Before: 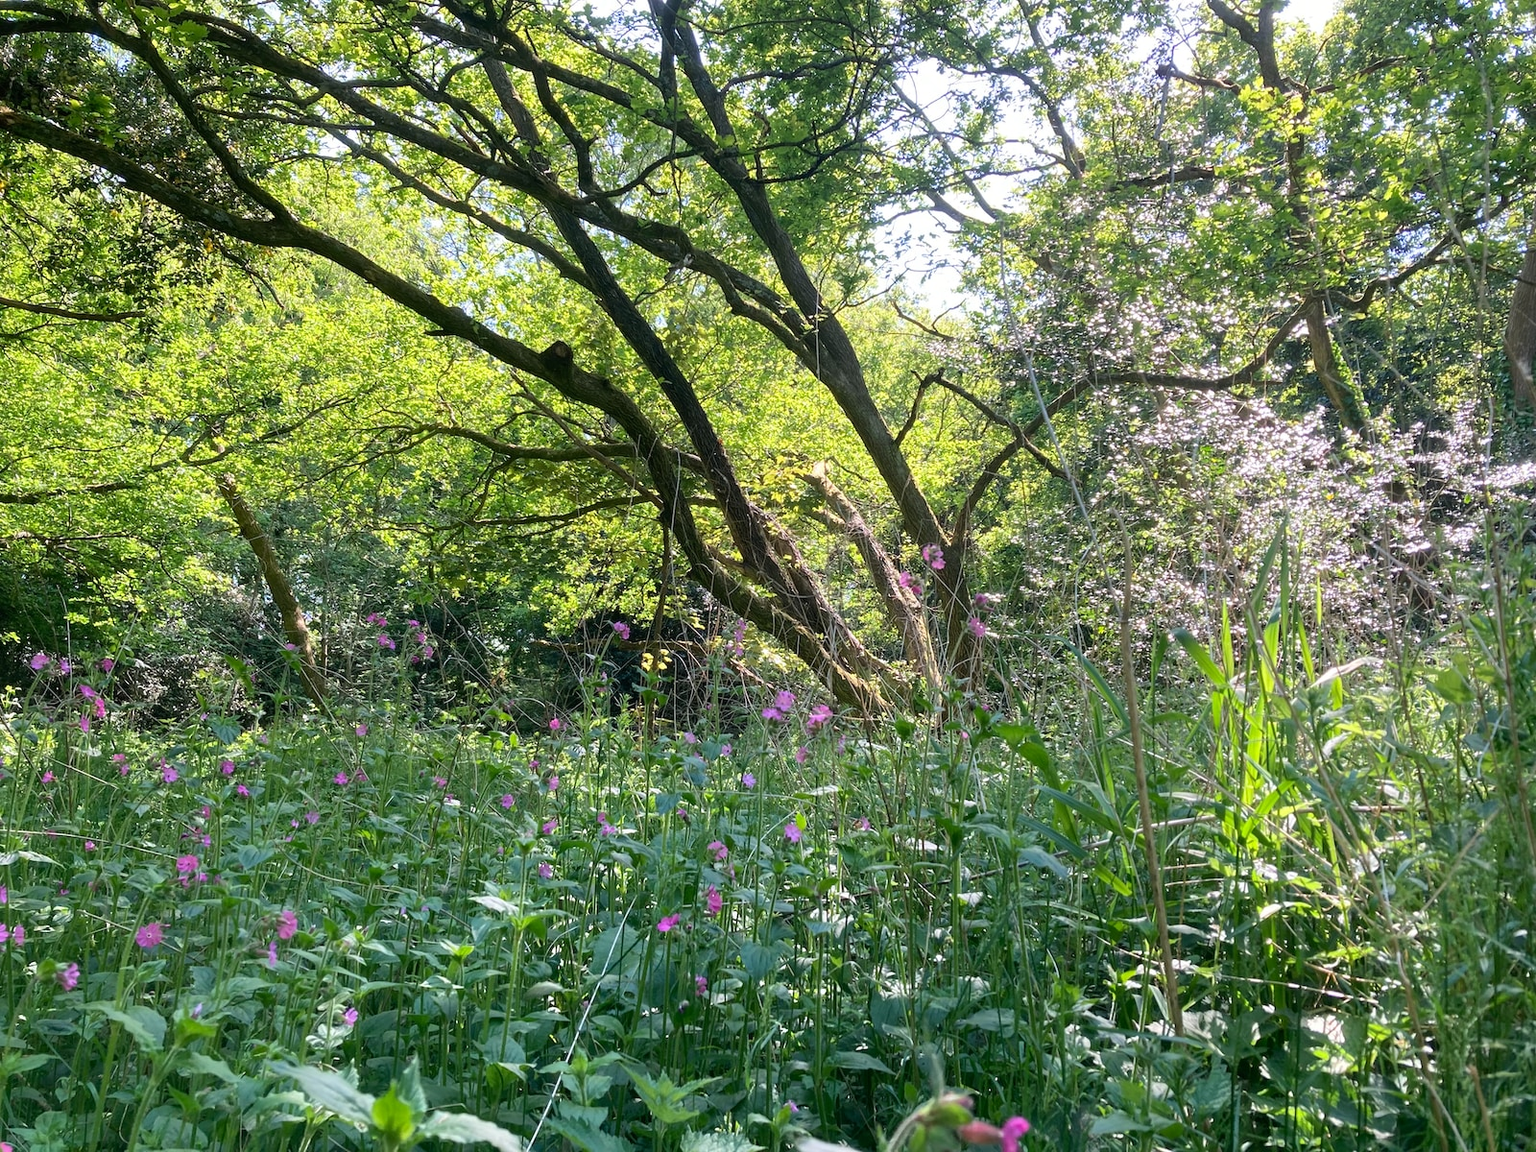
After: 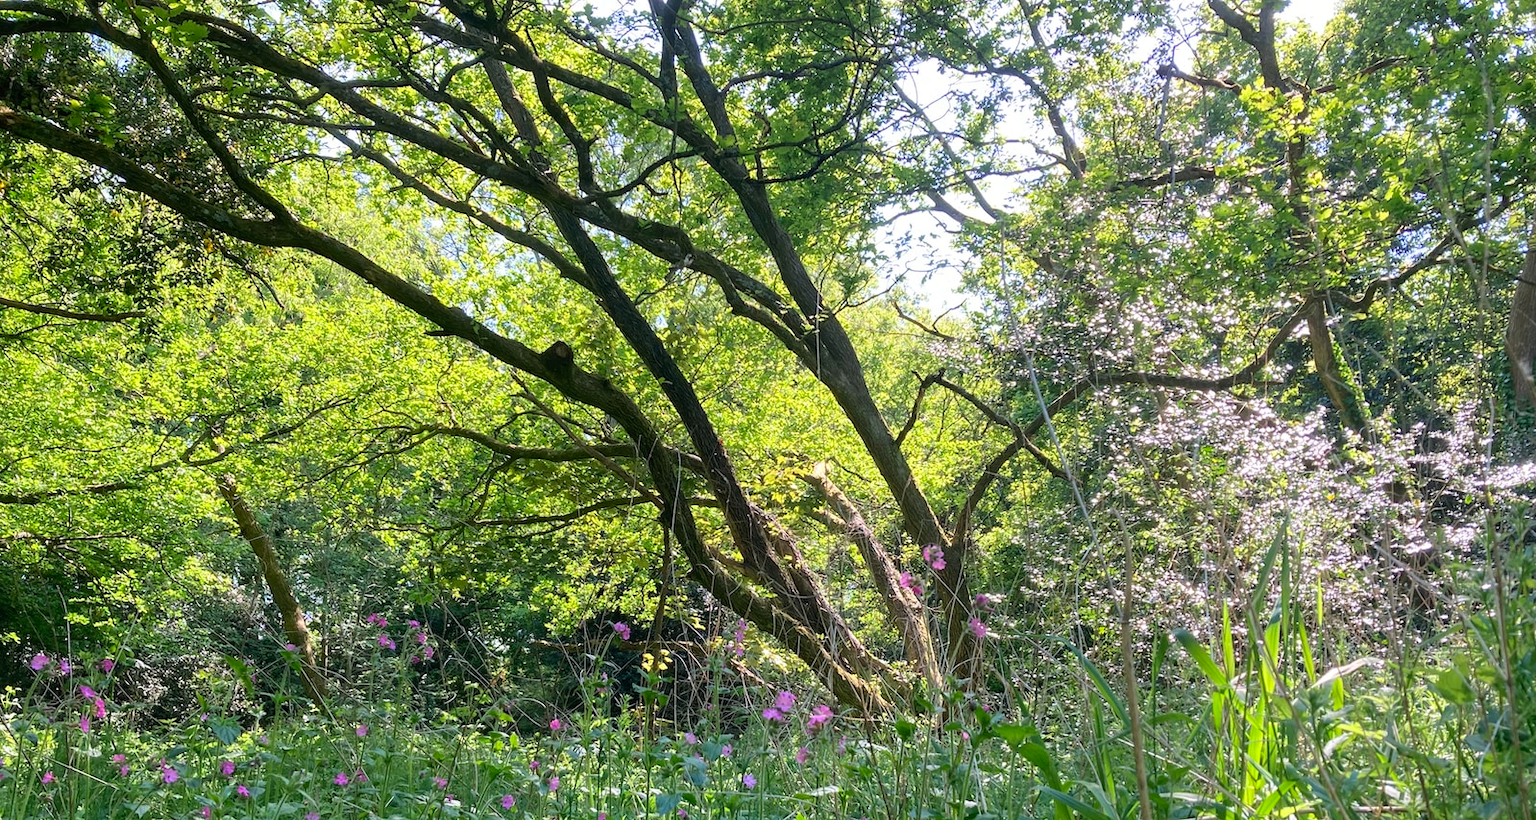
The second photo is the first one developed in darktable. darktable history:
crop: right 0%, bottom 28.792%
color correction: highlights b* -0.009, saturation 1.1
